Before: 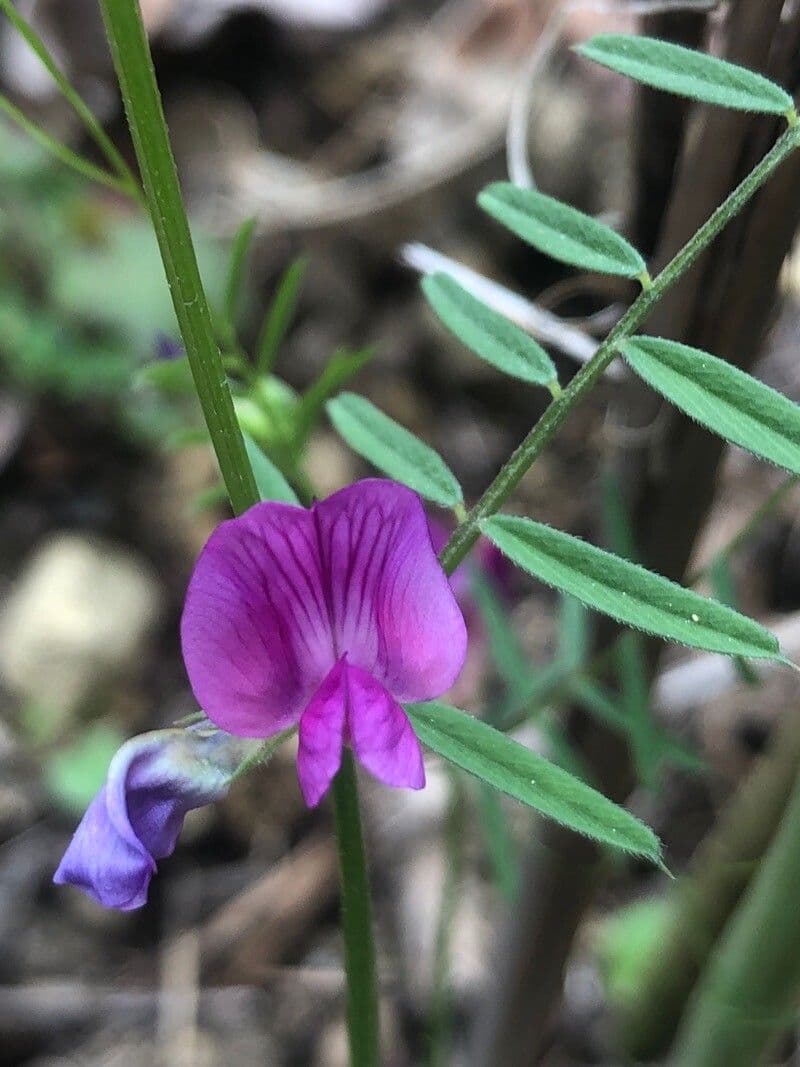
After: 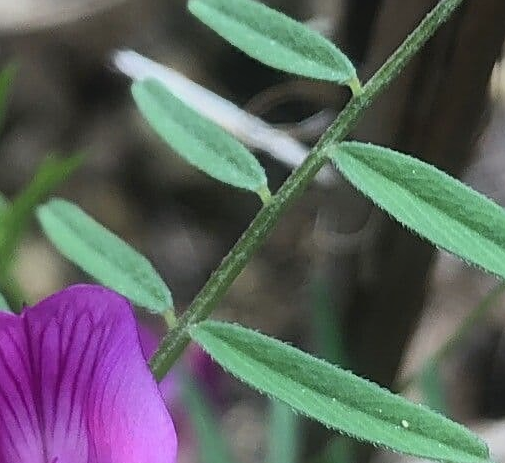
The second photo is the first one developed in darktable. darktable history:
local contrast: on, module defaults
sharpen: on, module defaults
tone equalizer: on, module defaults
crop: left 36.257%, top 18.269%, right 0.539%, bottom 38.266%
contrast equalizer: y [[0.6 ×6], [0.55 ×6], [0 ×6], [0 ×6], [0 ×6]], mix -0.991
